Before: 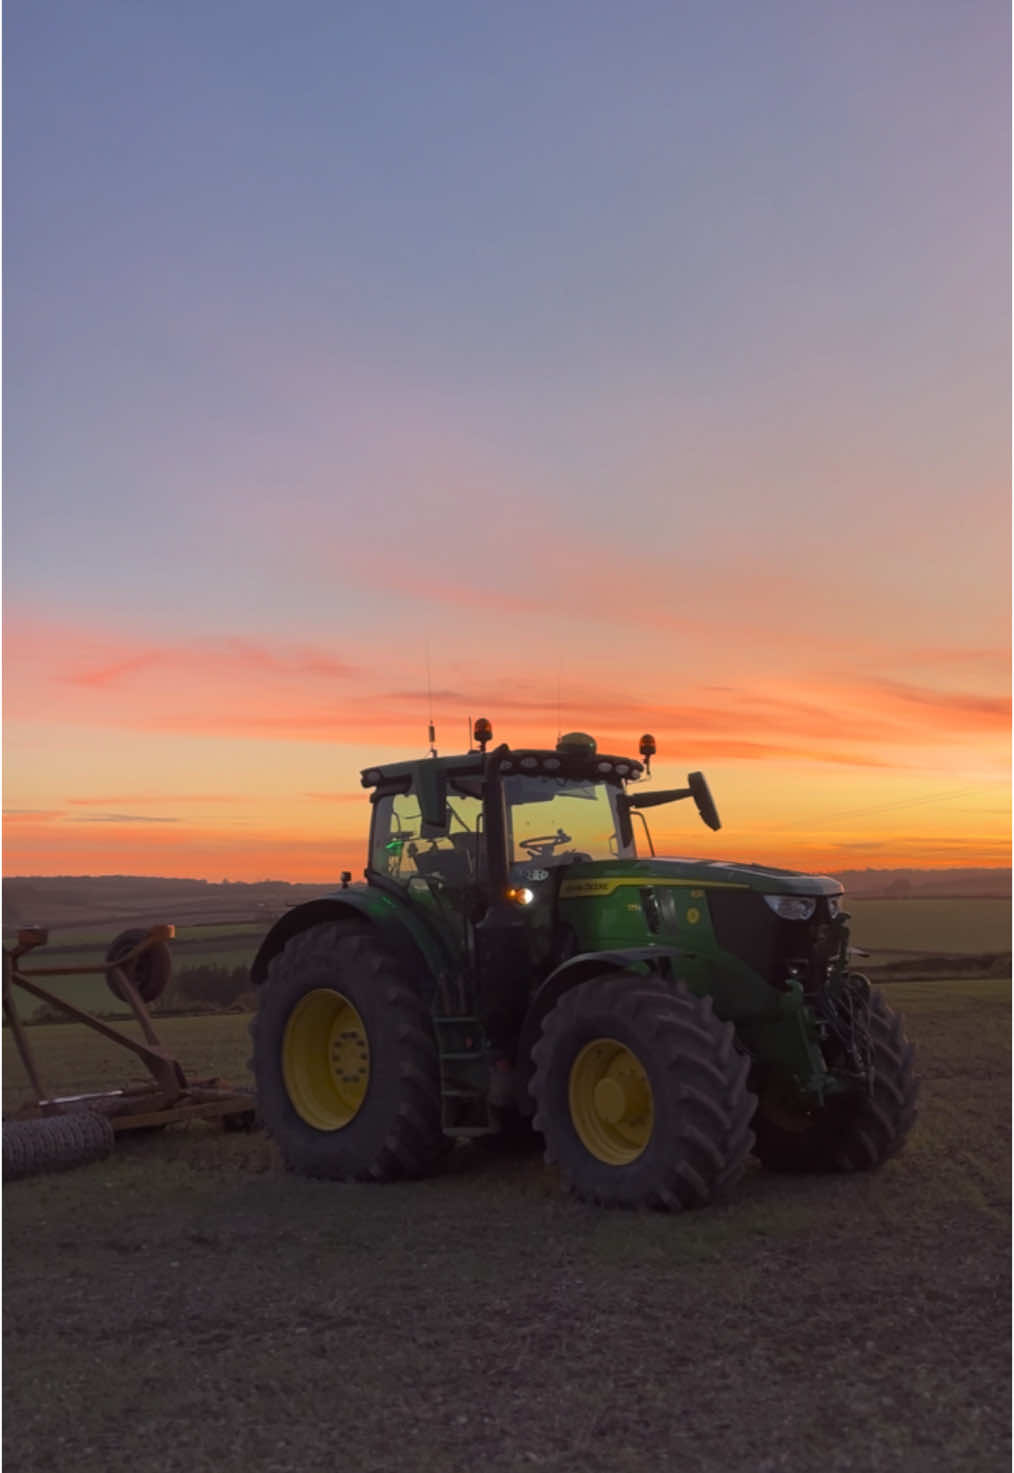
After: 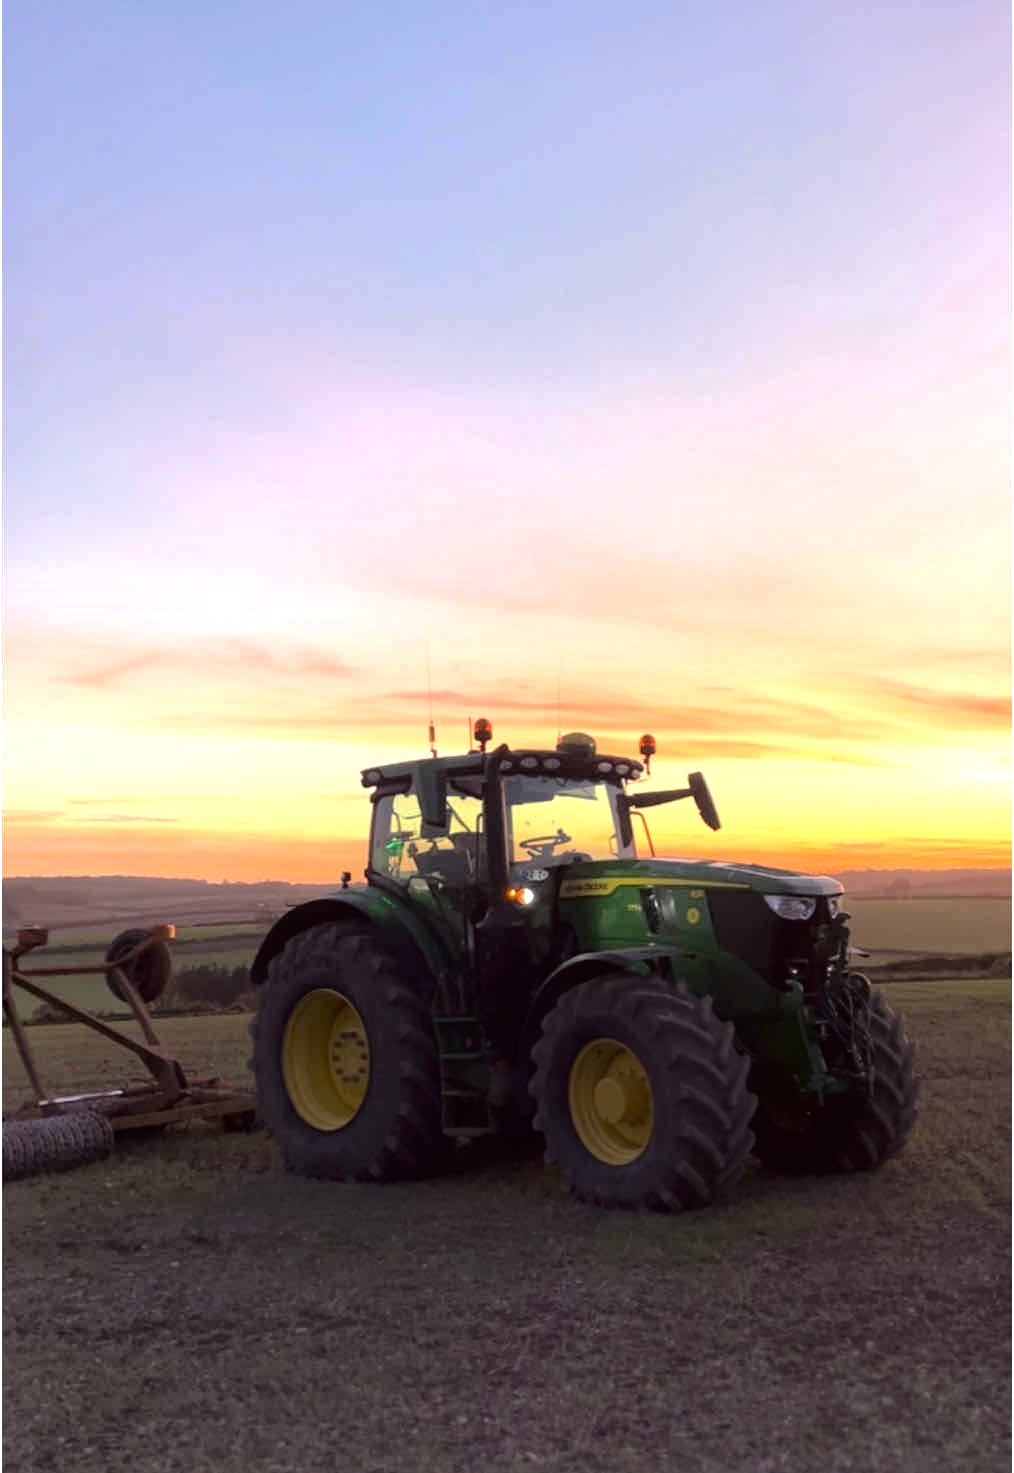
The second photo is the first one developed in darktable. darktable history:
exposure: exposure 0.604 EV, compensate exposure bias true, compensate highlight preservation false
tone equalizer: -8 EV -0.765 EV, -7 EV -0.682 EV, -6 EV -0.633 EV, -5 EV -0.424 EV, -3 EV 0.394 EV, -2 EV 0.6 EV, -1 EV 0.693 EV, +0 EV 0.768 EV
tone curve: curves: ch0 [(0, 0) (0.003, 0.002) (0.011, 0.006) (0.025, 0.013) (0.044, 0.019) (0.069, 0.032) (0.1, 0.056) (0.136, 0.095) (0.177, 0.144) (0.224, 0.193) (0.277, 0.26) (0.335, 0.331) (0.399, 0.405) (0.468, 0.479) (0.543, 0.552) (0.623, 0.624) (0.709, 0.699) (0.801, 0.772) (0.898, 0.856) (1, 1)], color space Lab, independent channels, preserve colors none
